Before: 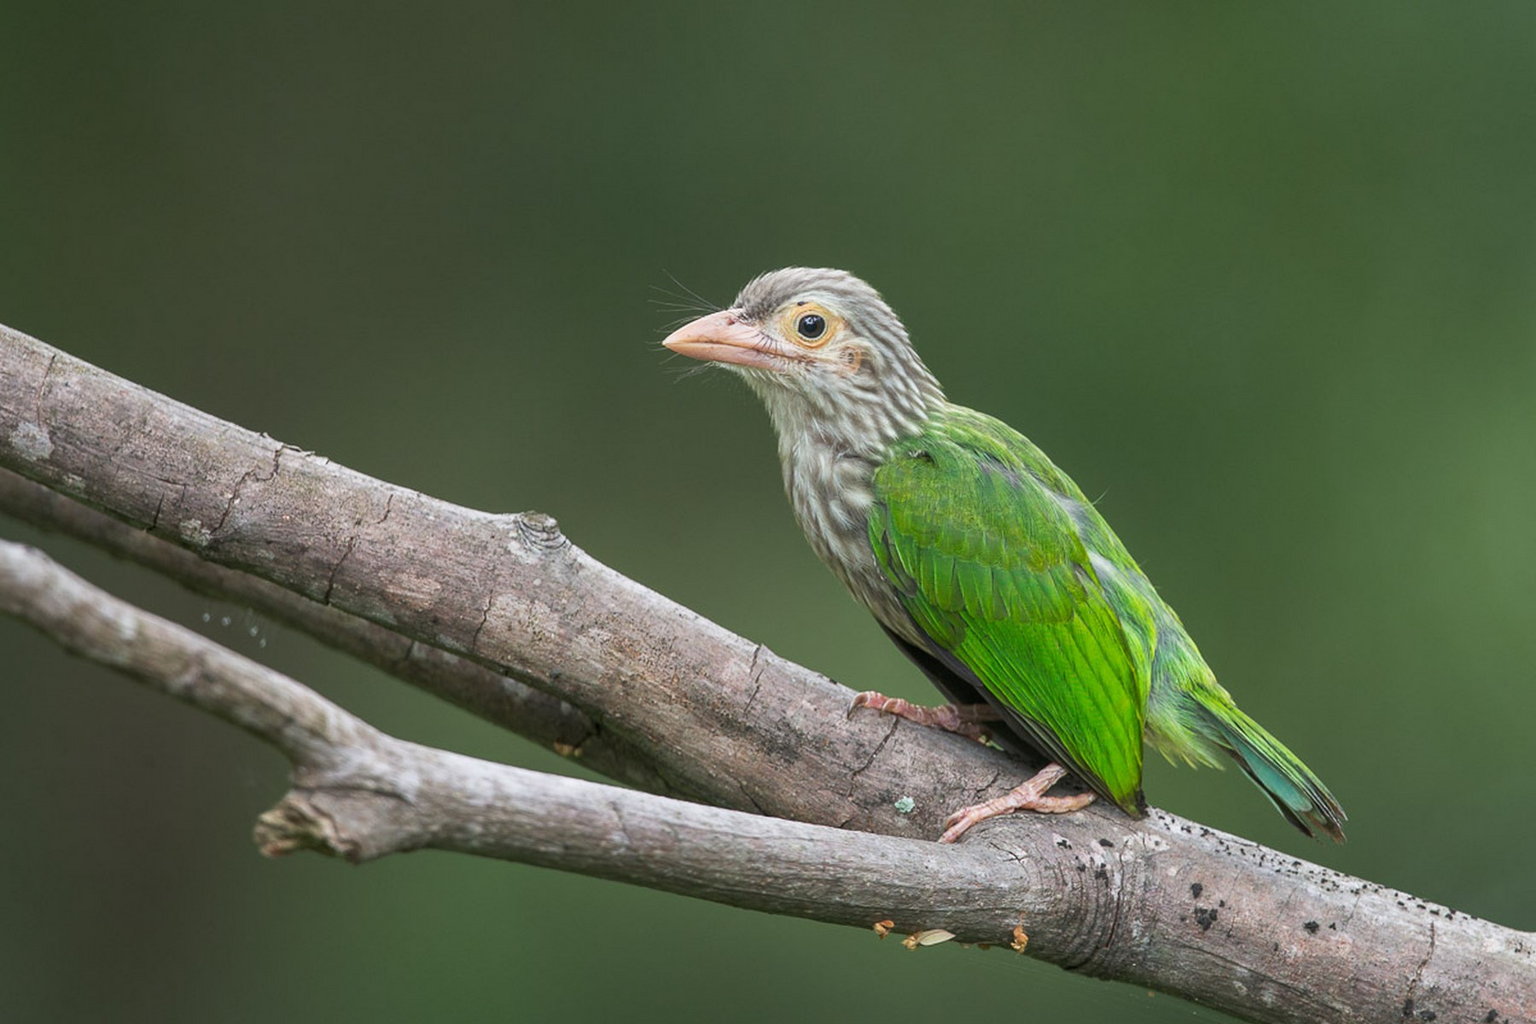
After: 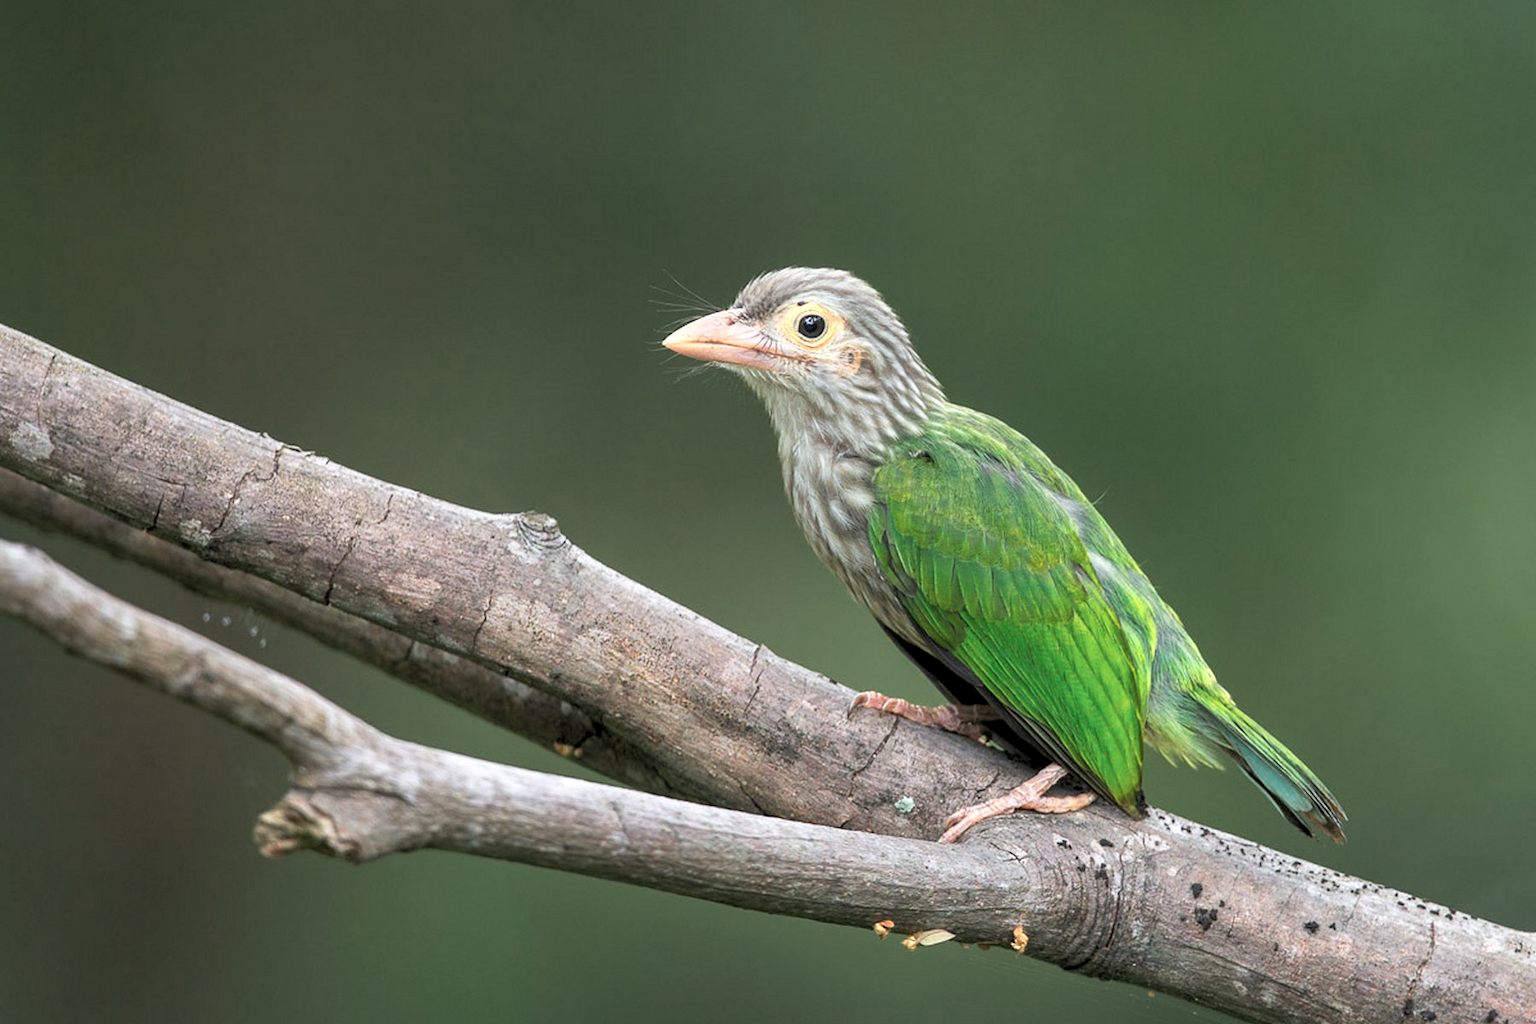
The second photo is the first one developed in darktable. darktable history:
rgb levels: levels [[0.01, 0.419, 0.839], [0, 0.5, 1], [0, 0.5, 1]]
color zones: curves: ch0 [(0.018, 0.548) (0.197, 0.654) (0.425, 0.447) (0.605, 0.658) (0.732, 0.579)]; ch1 [(0.105, 0.531) (0.224, 0.531) (0.386, 0.39) (0.618, 0.456) (0.732, 0.456) (0.956, 0.421)]; ch2 [(0.039, 0.583) (0.215, 0.465) (0.399, 0.544) (0.465, 0.548) (0.614, 0.447) (0.724, 0.43) (0.882, 0.623) (0.956, 0.632)]
